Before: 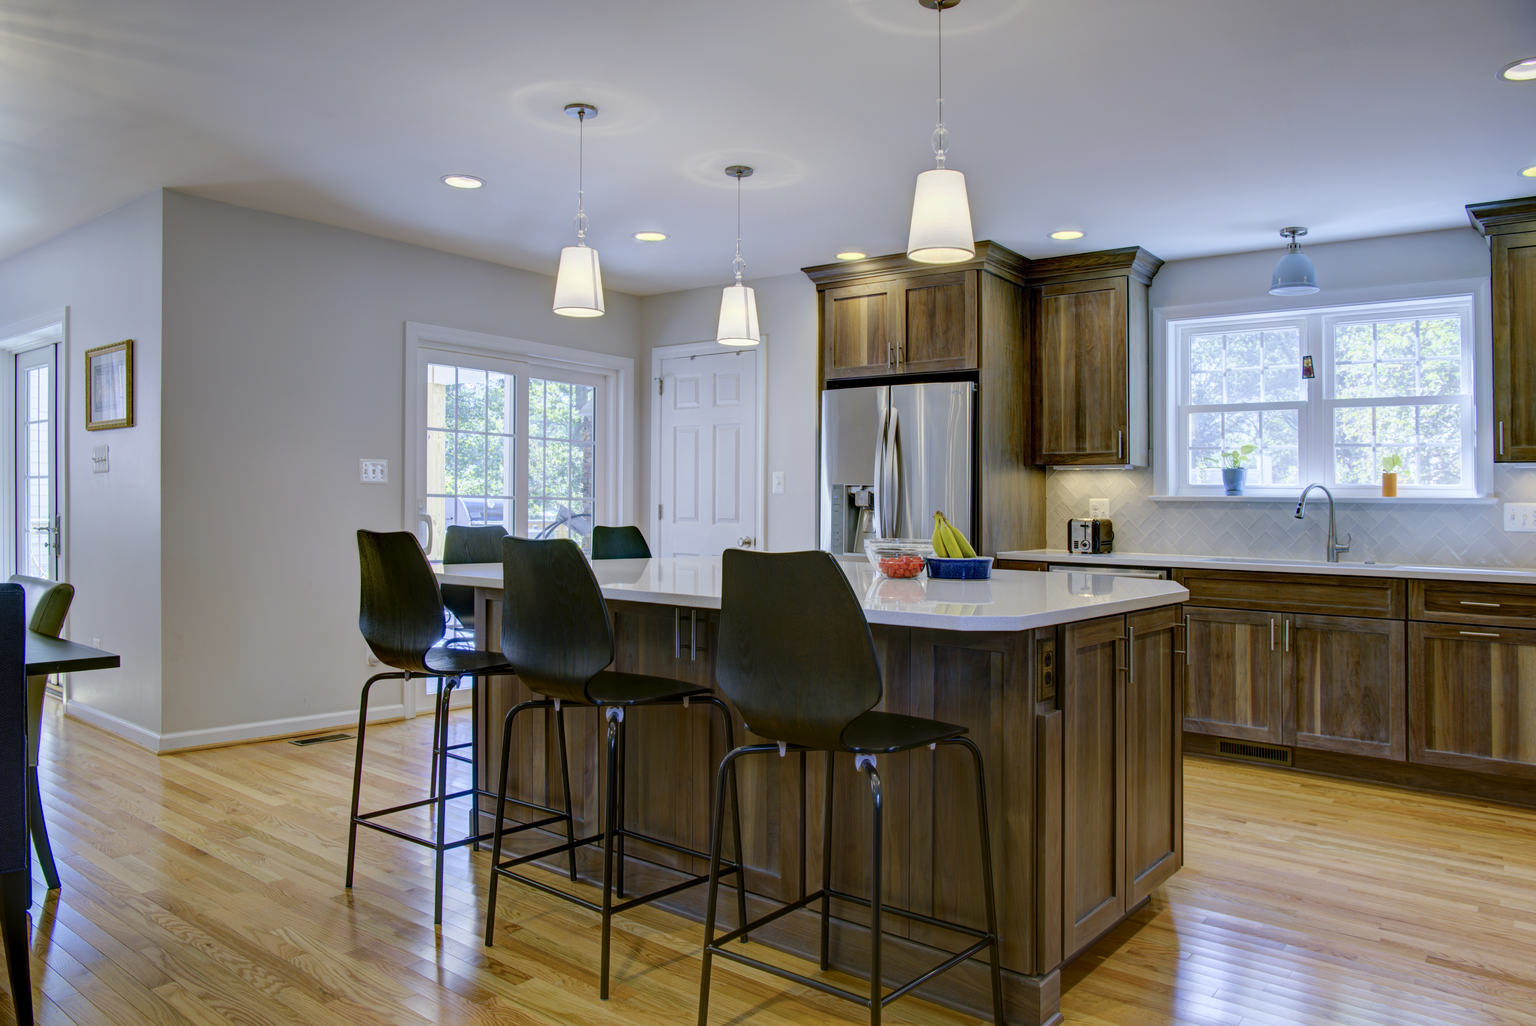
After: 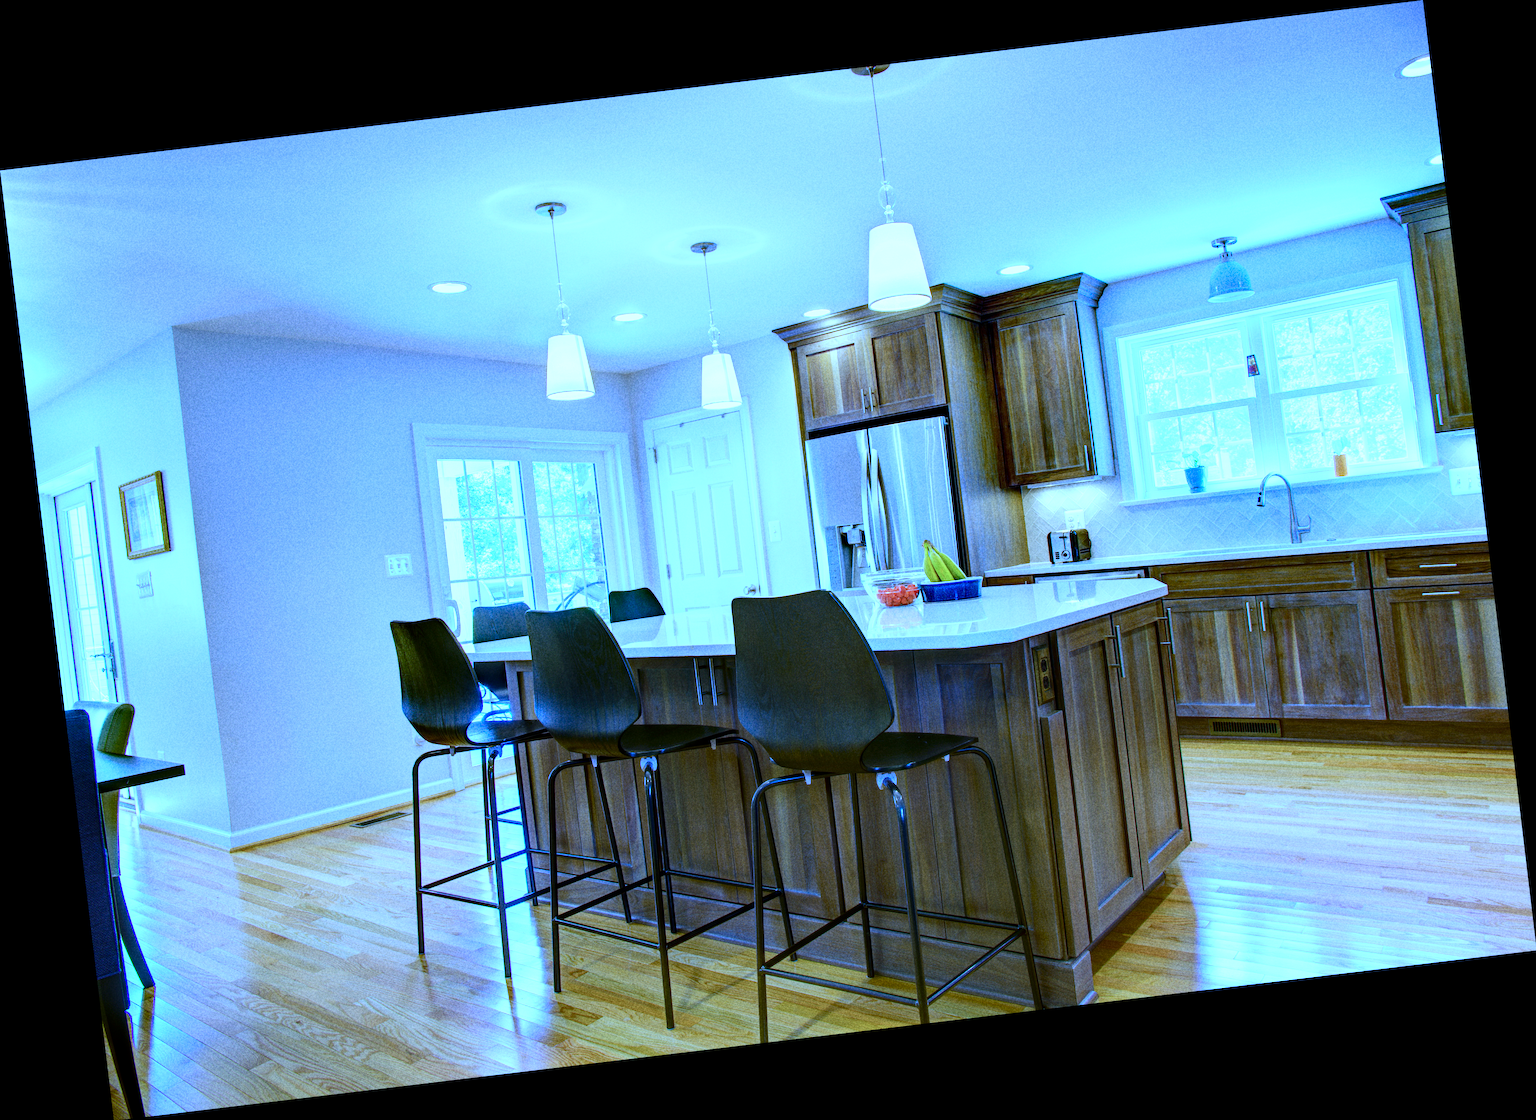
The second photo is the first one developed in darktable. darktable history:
grain: coarseness 9.61 ISO, strength 35.62%
white balance: red 0.766, blue 1.537
rotate and perspective: rotation -6.83°, automatic cropping off
exposure: exposure 1 EV, compensate highlight preservation false
